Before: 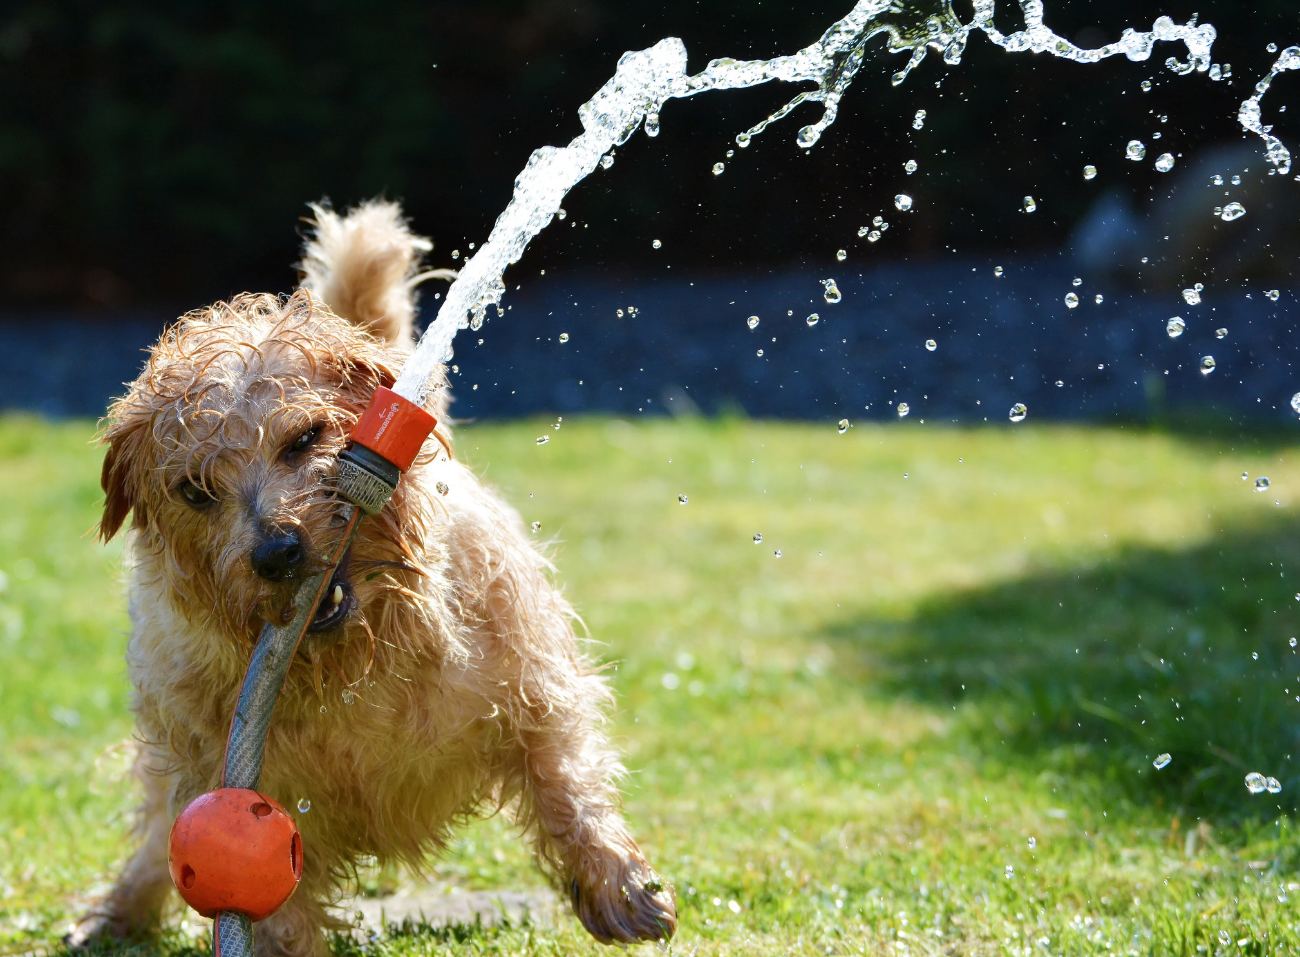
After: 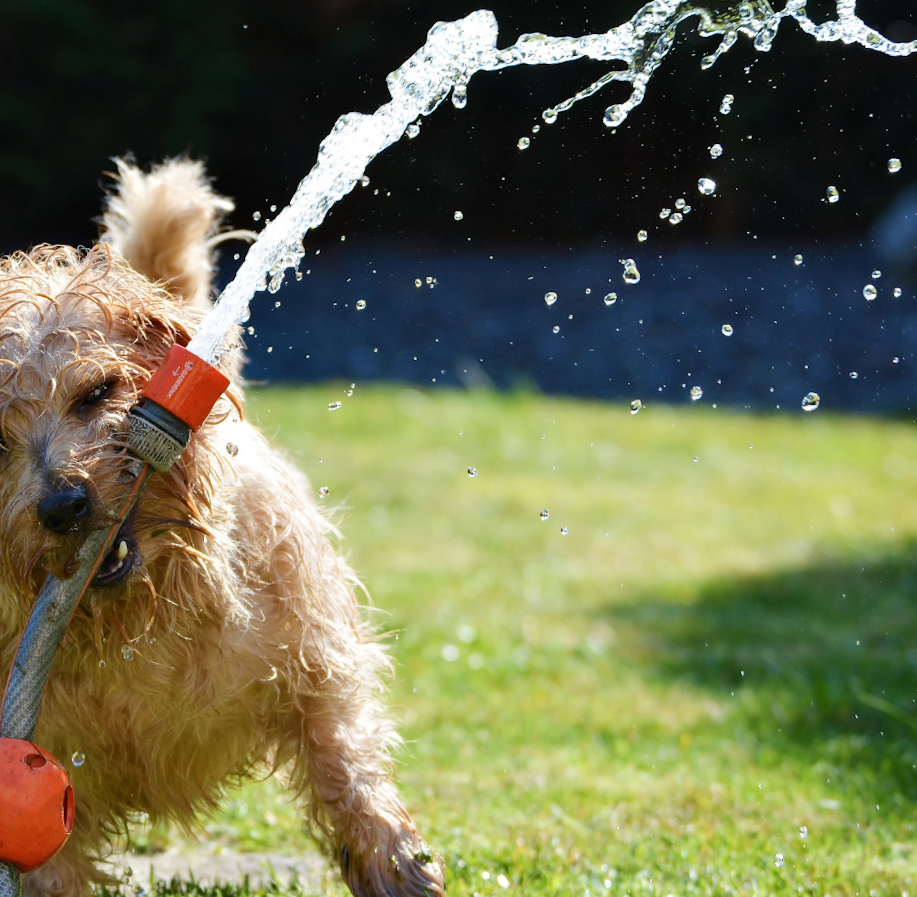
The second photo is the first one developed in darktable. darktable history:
crop and rotate: angle -2.84°, left 13.923%, top 0.014%, right 10.848%, bottom 0.042%
